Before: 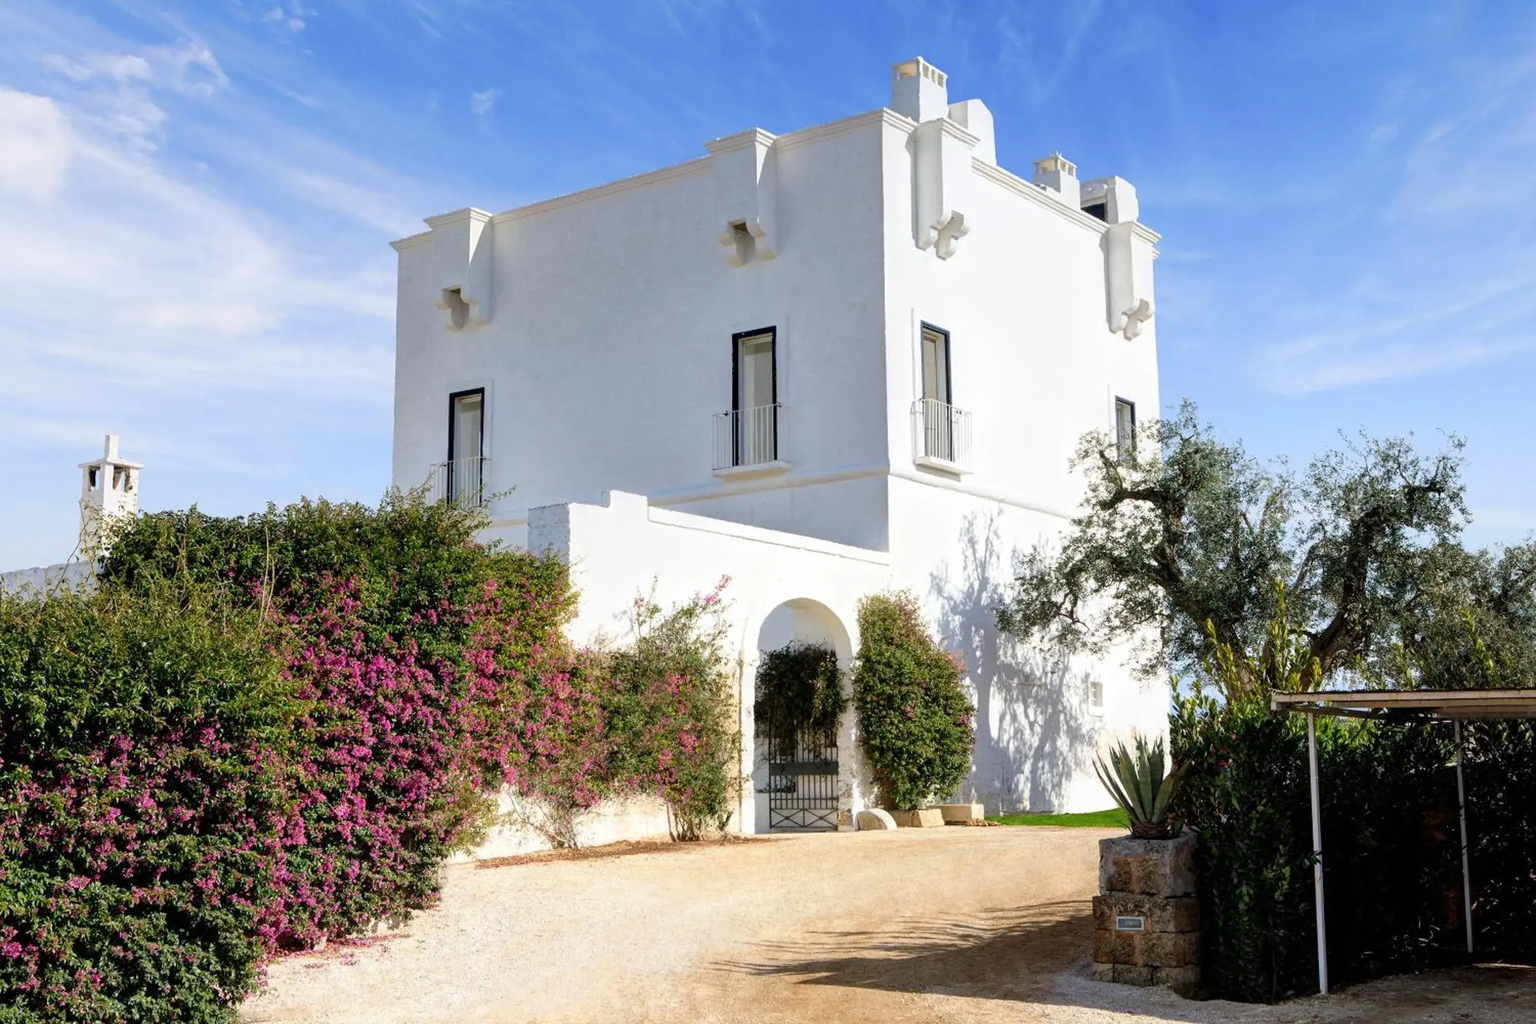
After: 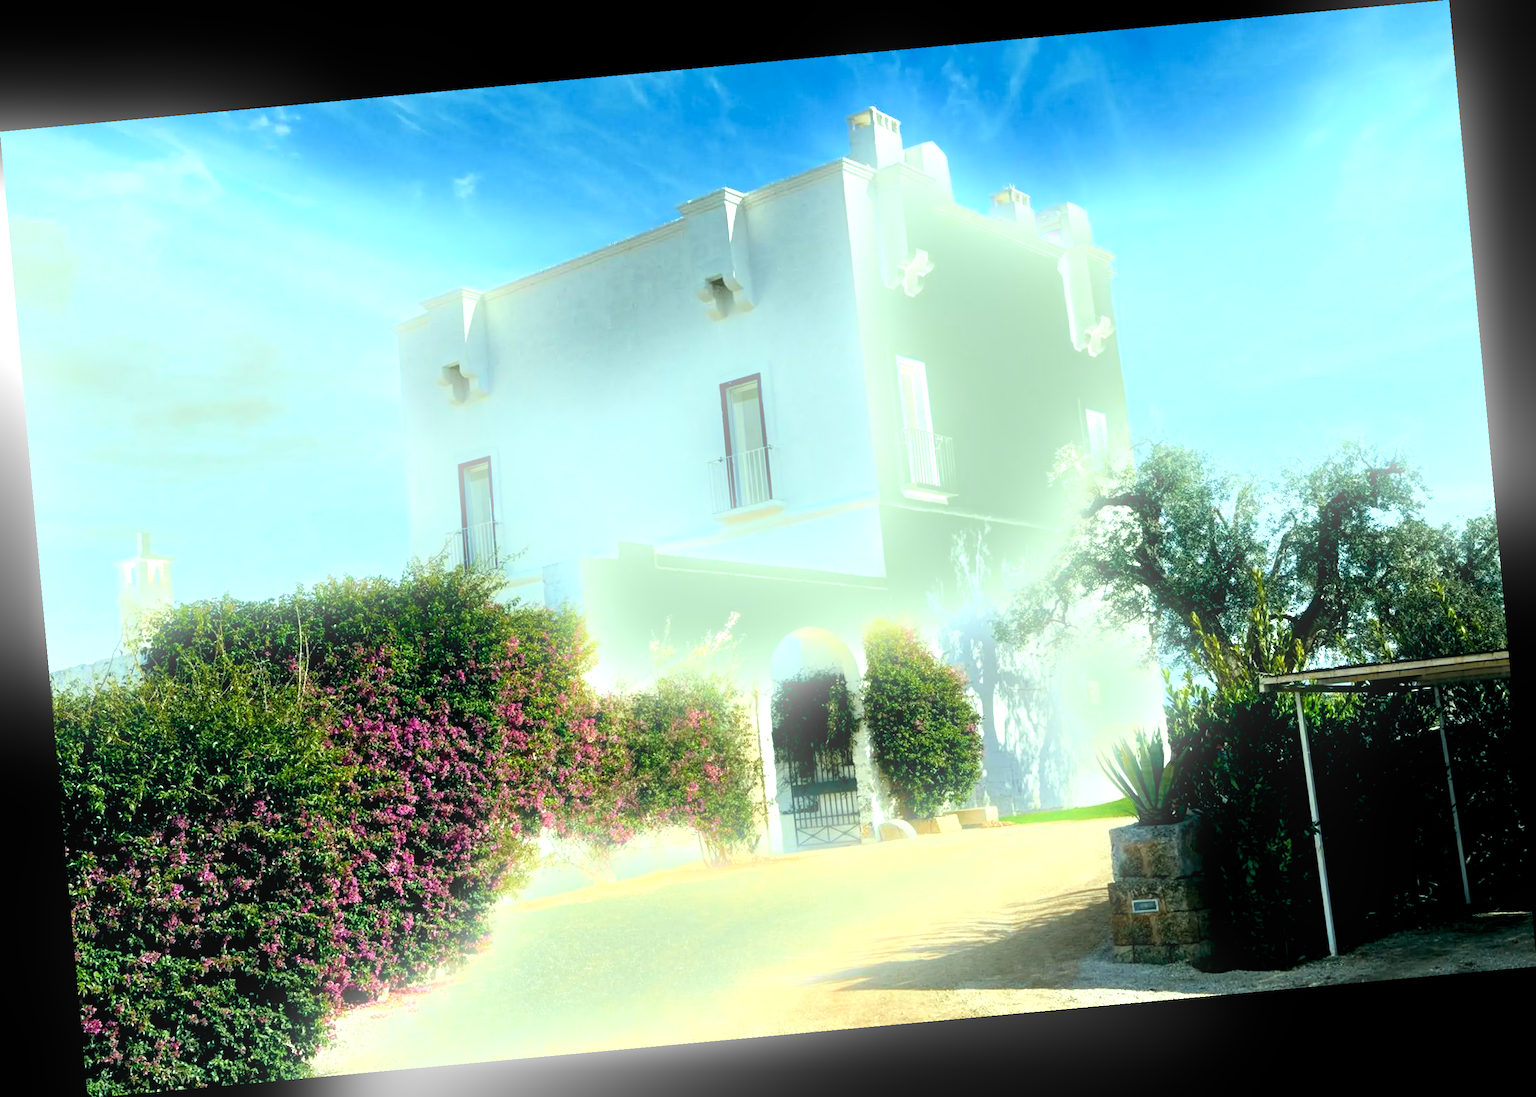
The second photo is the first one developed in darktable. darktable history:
rotate and perspective: rotation -5.2°, automatic cropping off
color balance rgb: shadows lift › luminance -7.7%, shadows lift › chroma 2.13%, shadows lift › hue 165.27°, power › luminance -7.77%, power › chroma 1.1%, power › hue 215.88°, highlights gain › luminance 15.15%, highlights gain › chroma 7%, highlights gain › hue 125.57°, global offset › luminance -0.33%, global offset › chroma 0.11%, global offset › hue 165.27°, perceptual saturation grading › global saturation 24.42%, perceptual saturation grading › highlights -24.42%, perceptual saturation grading › mid-tones 24.42%, perceptual saturation grading › shadows 40%, perceptual brilliance grading › global brilliance -5%, perceptual brilliance grading › highlights 24.42%, perceptual brilliance grading › mid-tones 7%, perceptual brilliance grading › shadows -5%
bloom: on, module defaults
contrast brightness saturation: saturation -0.17
